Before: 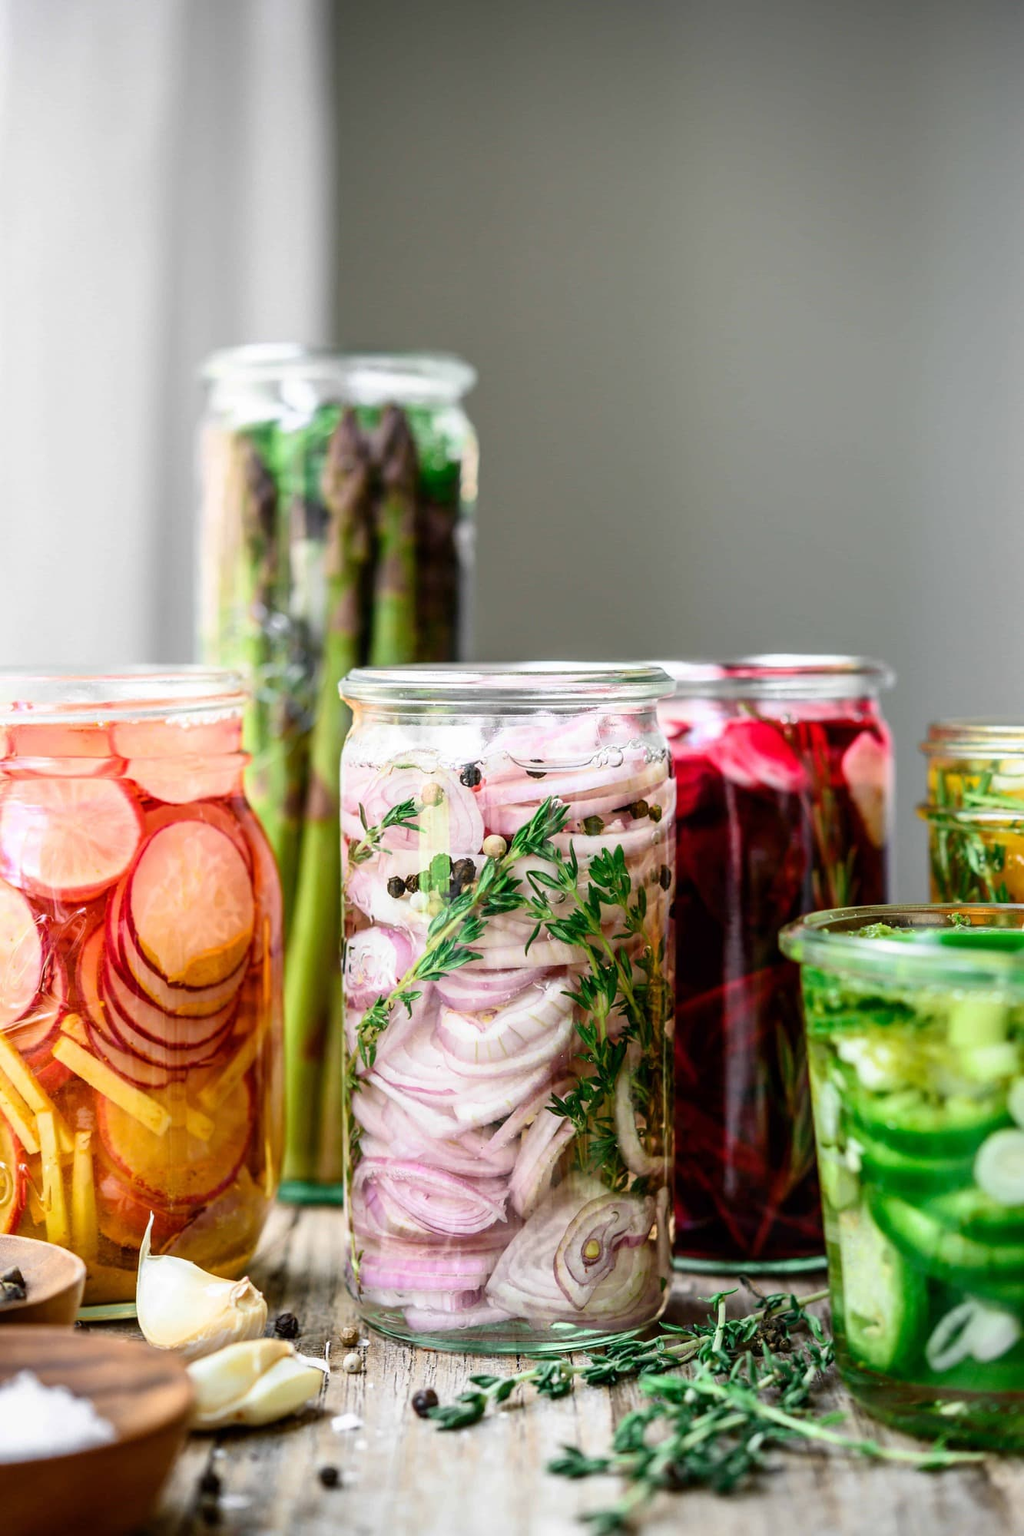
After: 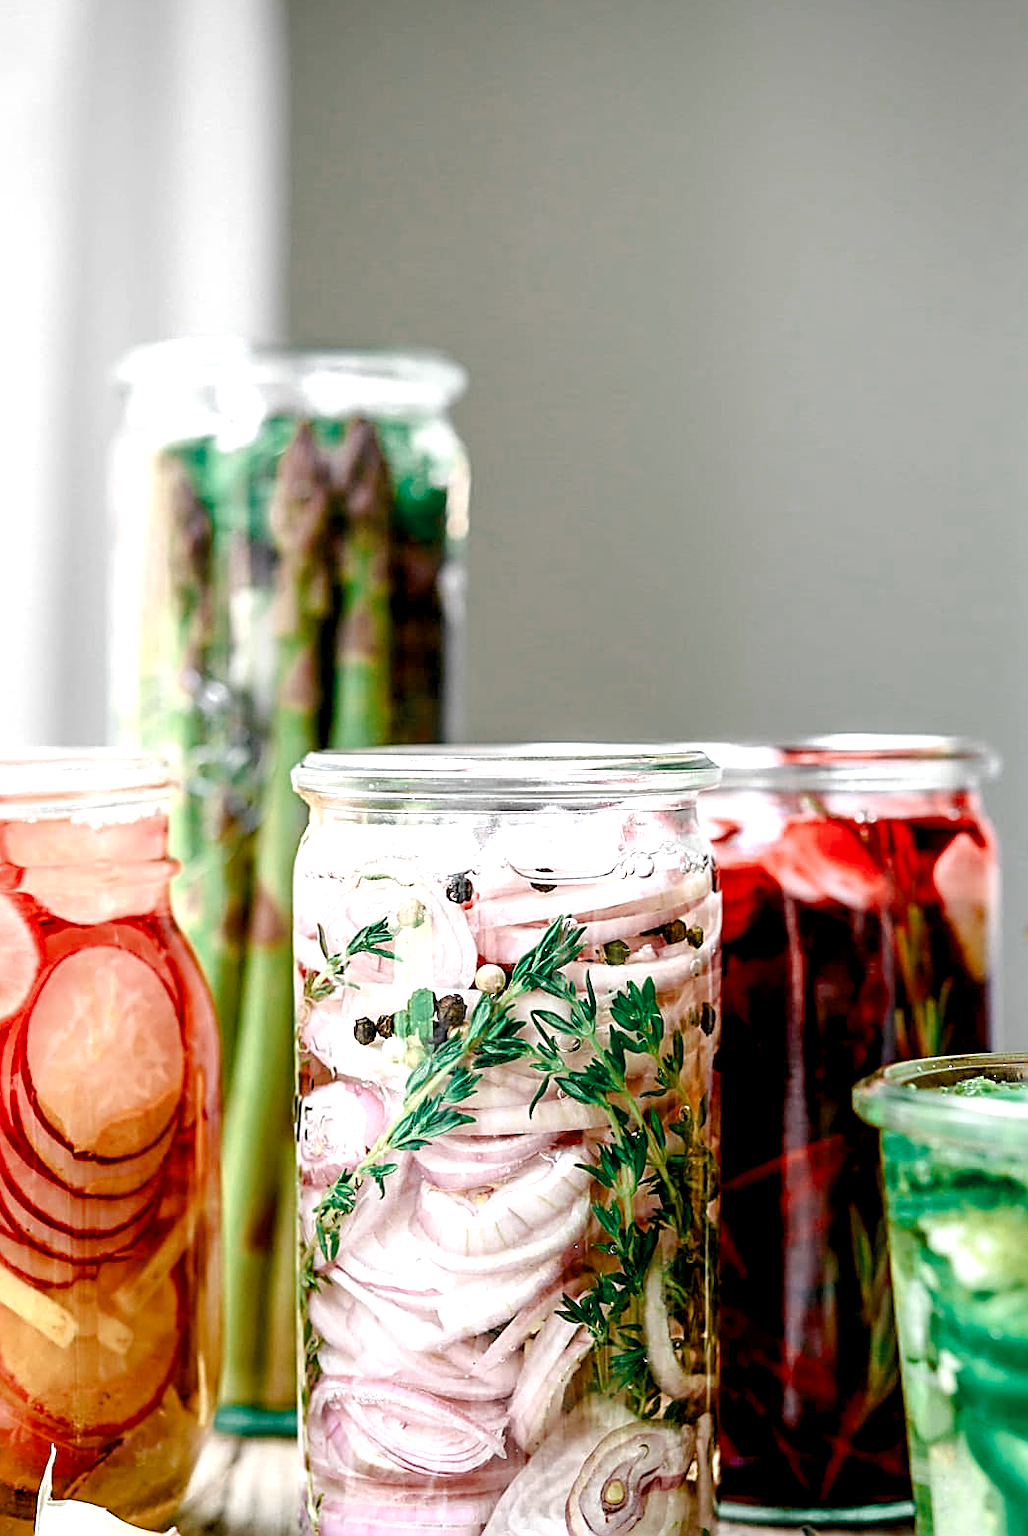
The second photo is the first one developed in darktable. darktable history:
exposure: black level correction 0.001, exposure 0.499 EV, compensate highlight preservation false
color zones: curves: ch0 [(0, 0.5) (0.125, 0.4) (0.25, 0.5) (0.375, 0.4) (0.5, 0.4) (0.625, 0.6) (0.75, 0.6) (0.875, 0.5)]; ch1 [(0, 0.4) (0.125, 0.5) (0.25, 0.4) (0.375, 0.4) (0.5, 0.4) (0.625, 0.4) (0.75, 0.5) (0.875, 0.4)]; ch2 [(0, 0.6) (0.125, 0.5) (0.25, 0.5) (0.375, 0.6) (0.5, 0.6) (0.625, 0.5) (0.75, 0.5) (0.875, 0.5)]
color balance rgb: global offset › luminance -0.504%, perceptual saturation grading › global saturation 20%, perceptual saturation grading › highlights -50.362%, perceptual saturation grading › shadows 30.812%, perceptual brilliance grading › mid-tones 10.181%, perceptual brilliance grading › shadows 14.152%
crop and rotate: left 10.732%, top 5.116%, right 10.419%, bottom 16.385%
sharpen: amount 0.914
